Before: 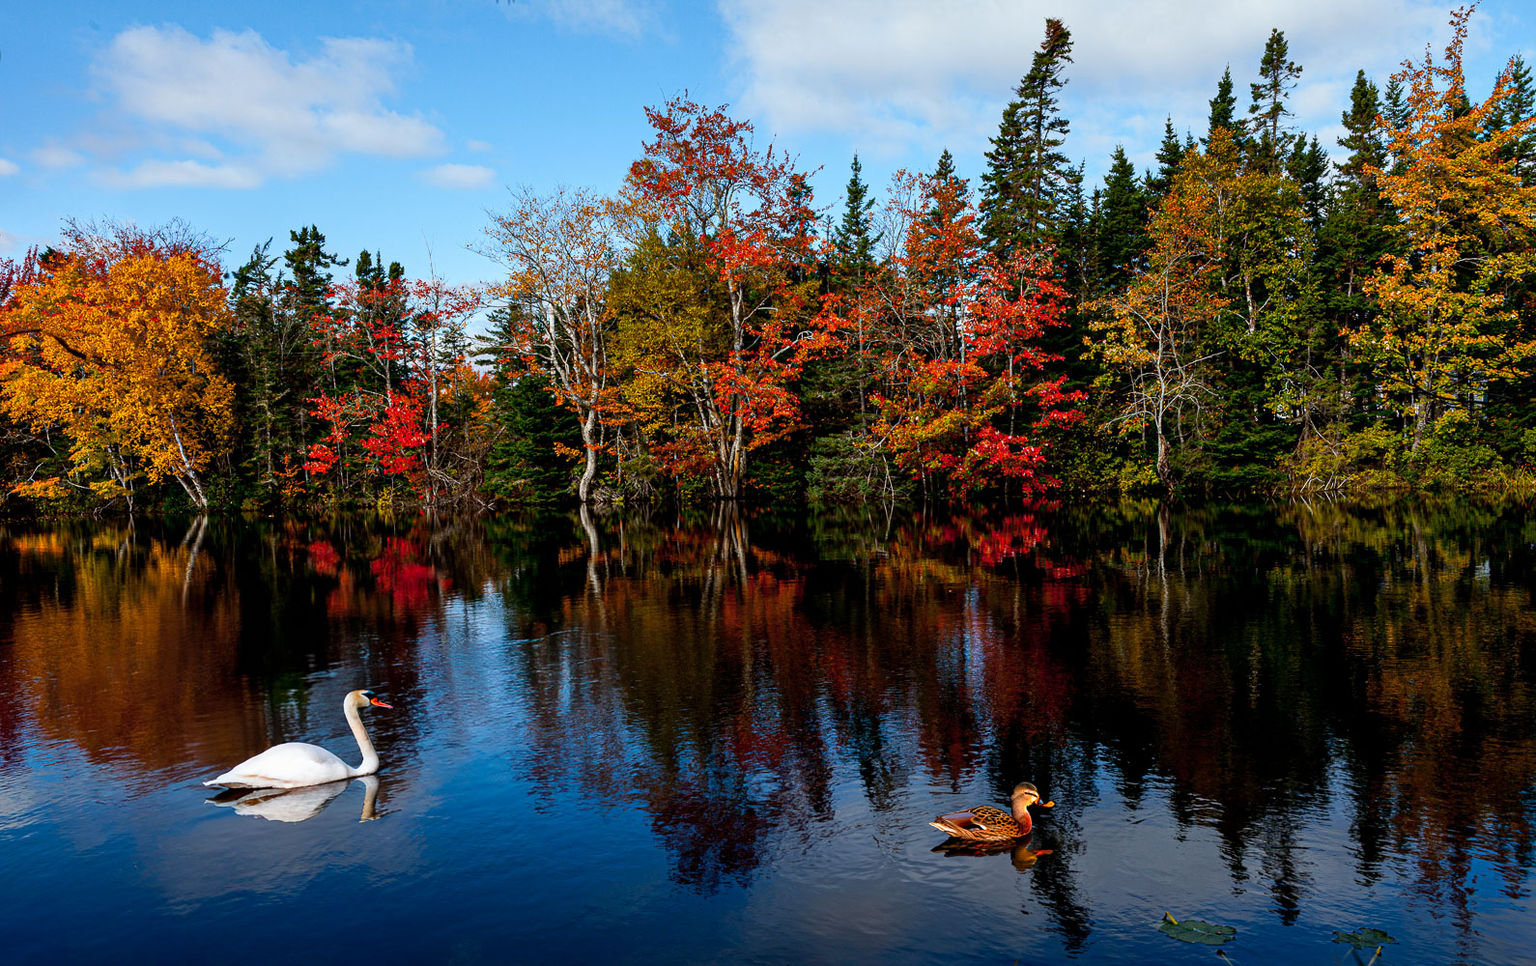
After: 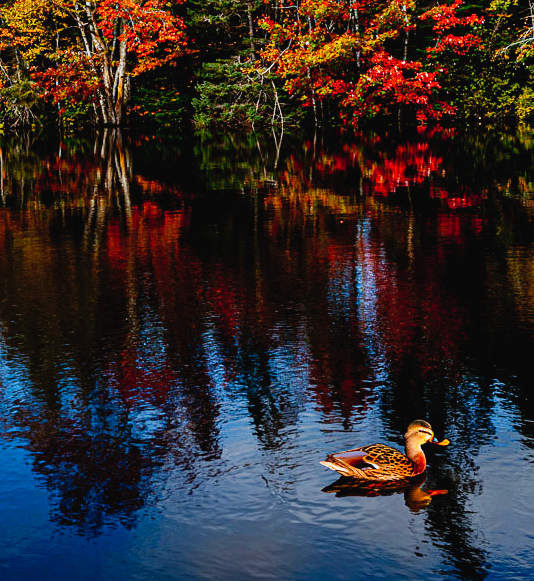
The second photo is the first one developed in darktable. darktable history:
contrast equalizer: y [[0.502, 0.505, 0.512, 0.529, 0.564, 0.588], [0.5 ×6], [0.502, 0.505, 0.512, 0.529, 0.564, 0.588], [0, 0.001, 0.001, 0.004, 0.008, 0.011], [0, 0.001, 0.001, 0.004, 0.008, 0.011]], mix 0.366
crop: left 40.404%, top 39.026%, right 25.975%, bottom 2.814%
tone curve: curves: ch0 [(0, 0.023) (0.113, 0.081) (0.204, 0.197) (0.498, 0.608) (0.709, 0.819) (0.984, 0.961)]; ch1 [(0, 0) (0.172, 0.123) (0.317, 0.272) (0.414, 0.382) (0.476, 0.479) (0.505, 0.501) (0.528, 0.54) (0.618, 0.647) (0.709, 0.764) (1, 1)]; ch2 [(0, 0) (0.411, 0.424) (0.492, 0.502) (0.521, 0.521) (0.55, 0.576) (0.686, 0.638) (1, 1)], preserve colors none
